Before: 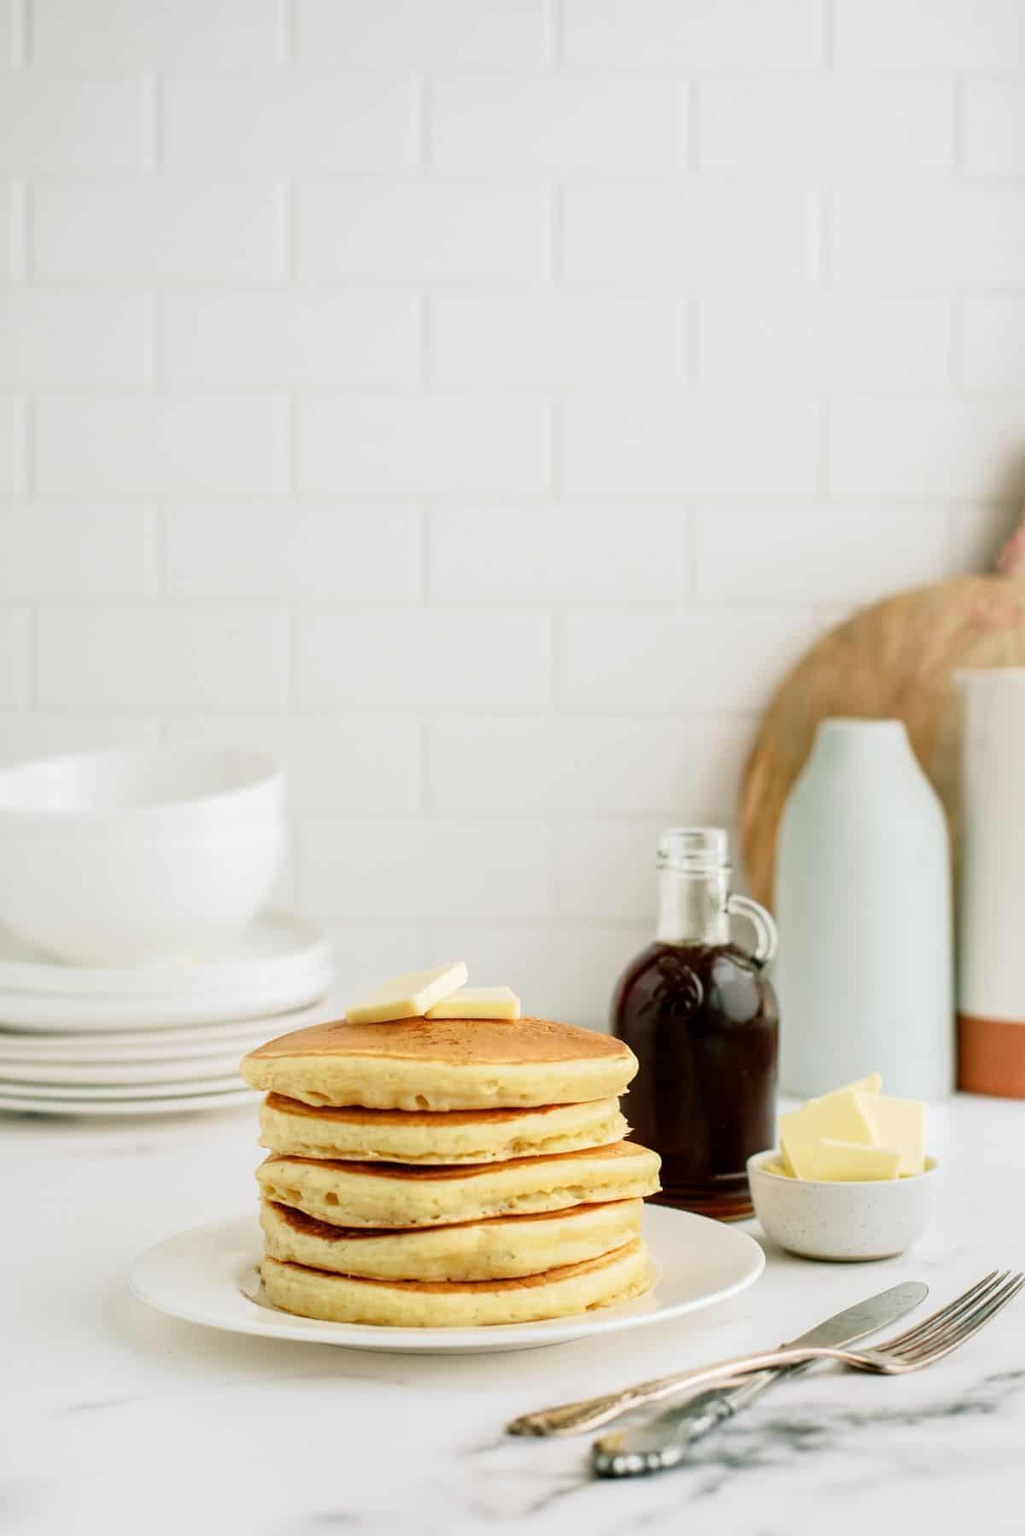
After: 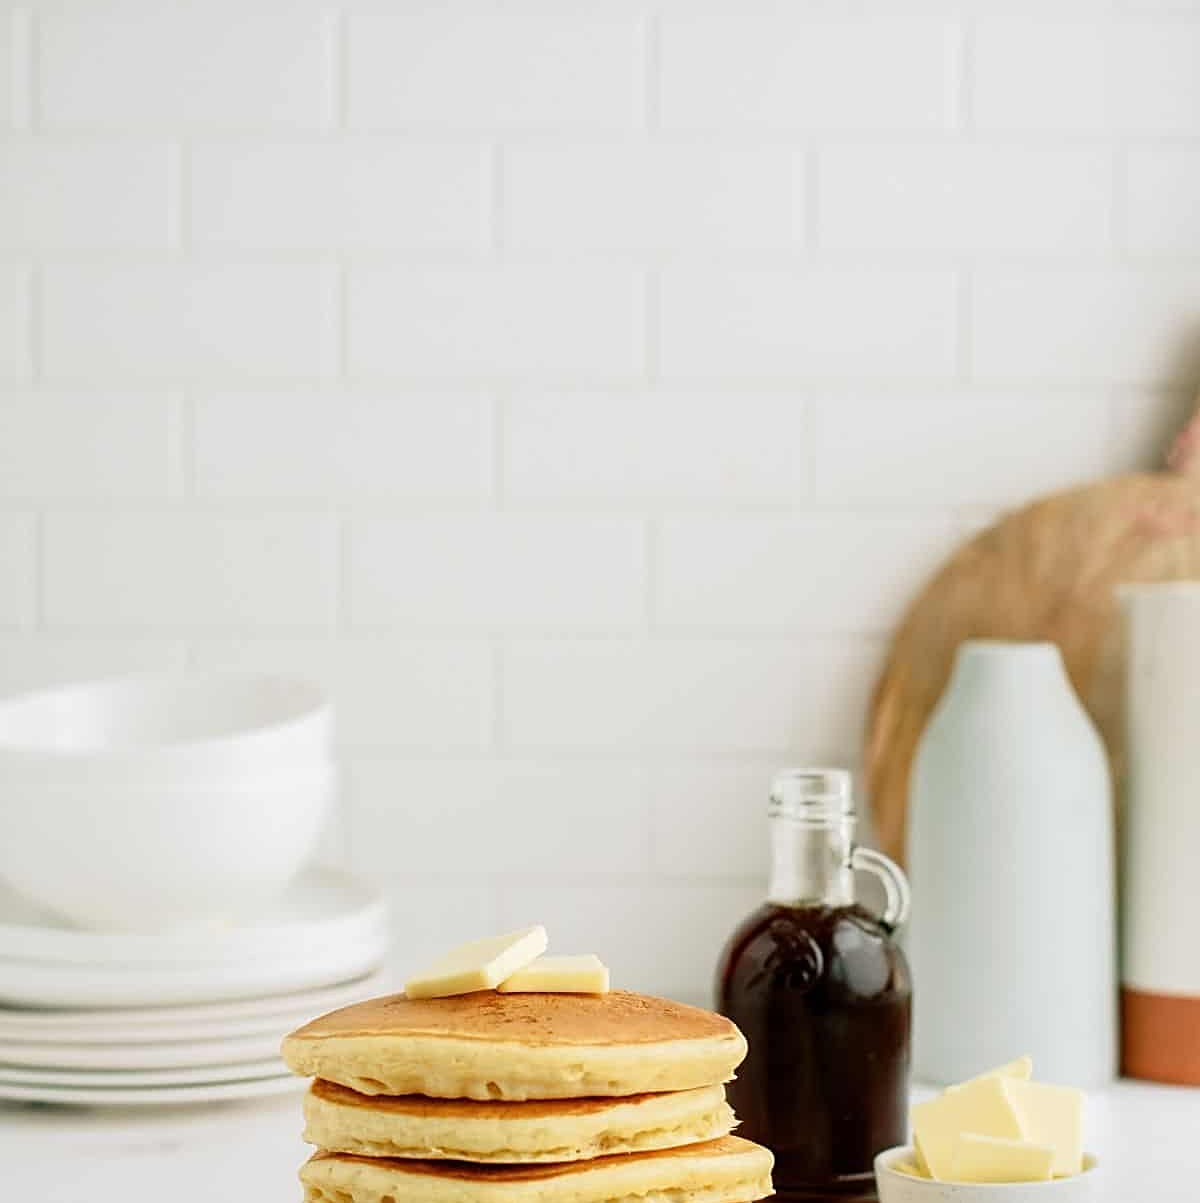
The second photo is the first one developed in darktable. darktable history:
sharpen: on, module defaults
crop: top 11.159%, bottom 21.902%
